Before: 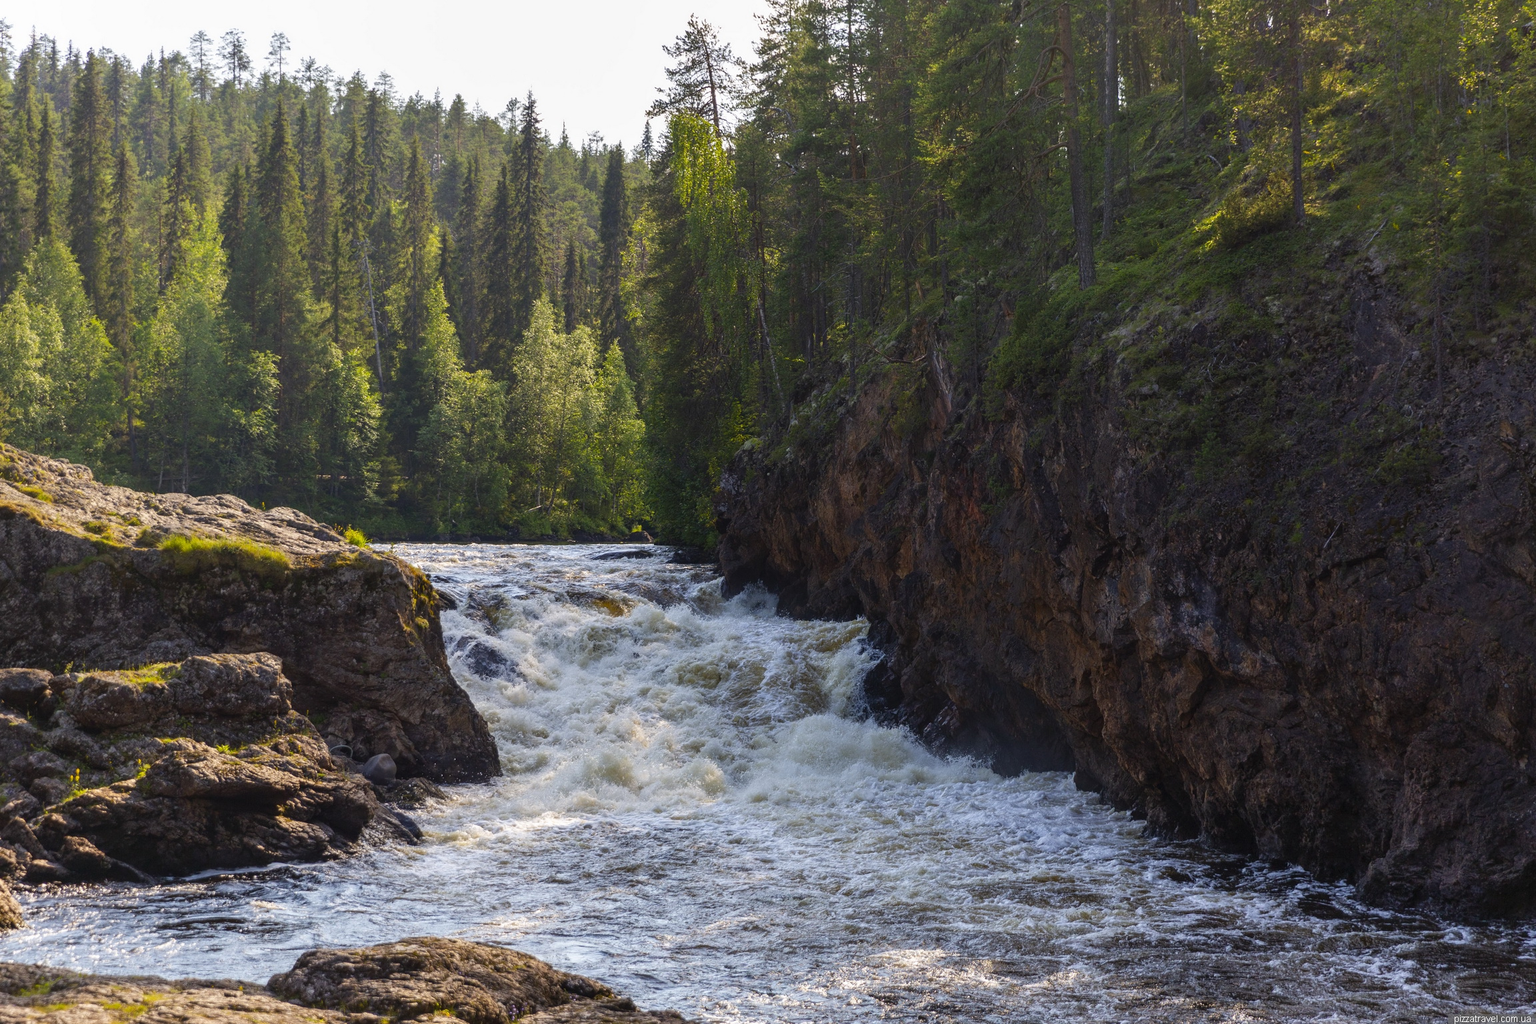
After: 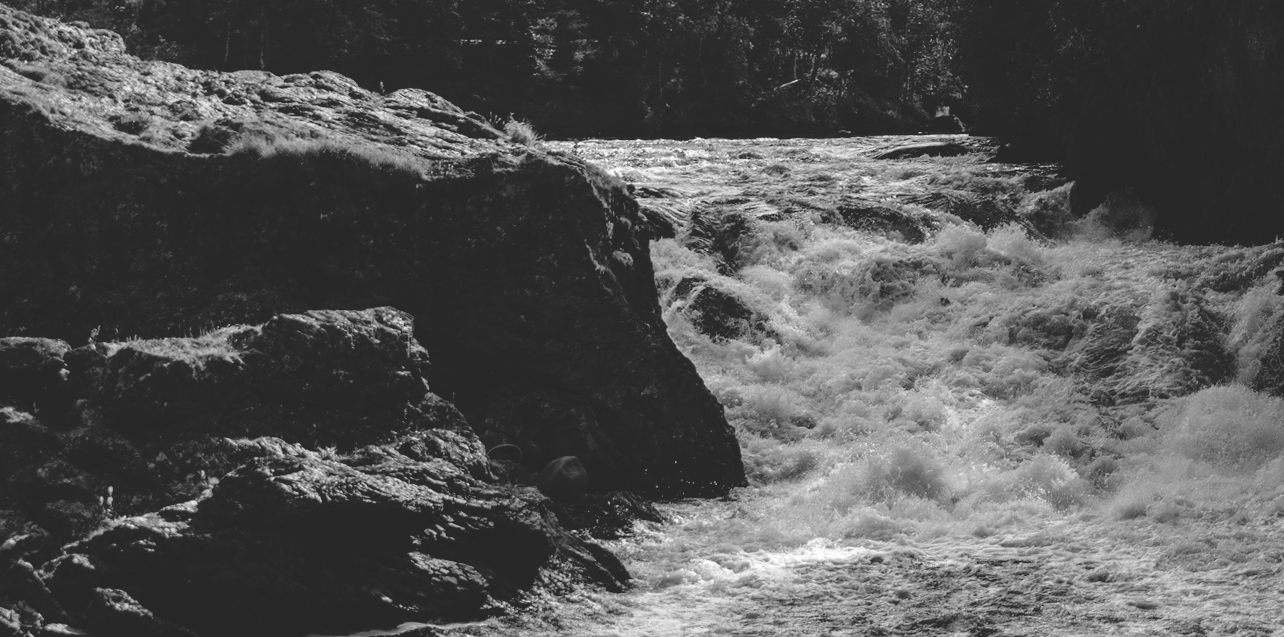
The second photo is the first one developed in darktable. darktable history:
color correction: highlights a* -5.94, highlights b* 11.19
exposure: black level correction 0.009, exposure 0.014 EV, compensate highlight preservation false
crop: top 44.483%, right 43.593%, bottom 12.892%
rotate and perspective: rotation -1°, crop left 0.011, crop right 0.989, crop top 0.025, crop bottom 0.975
color balance rgb: perceptual saturation grading › global saturation 25%, perceptual brilliance grading › mid-tones 10%, perceptual brilliance grading › shadows 15%, global vibrance 20%
monochrome: on, module defaults
vibrance: vibrance 10%
base curve: curves: ch0 [(0, 0.02) (0.083, 0.036) (1, 1)], preserve colors none
